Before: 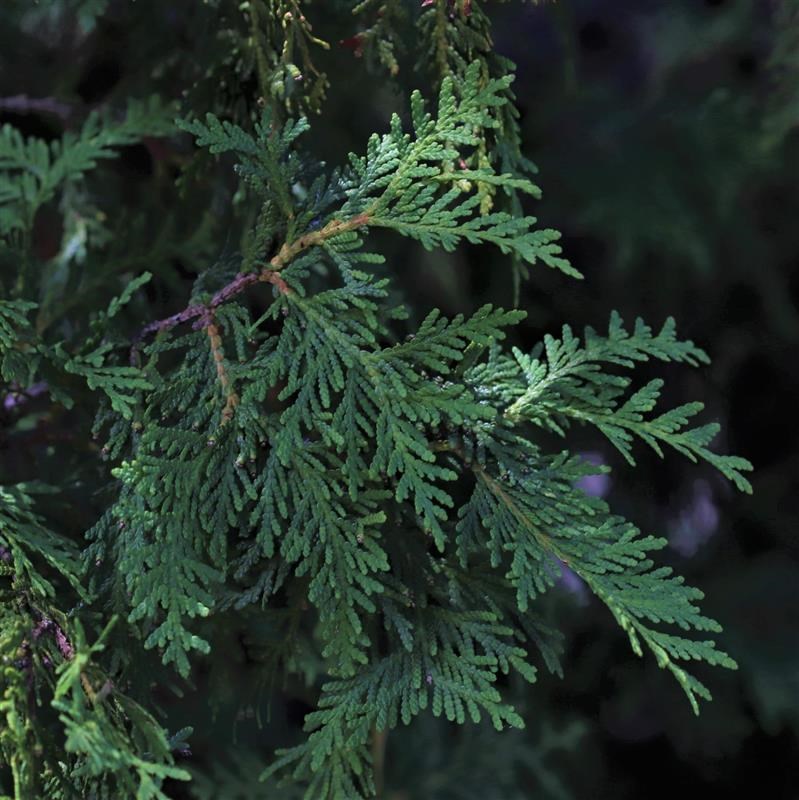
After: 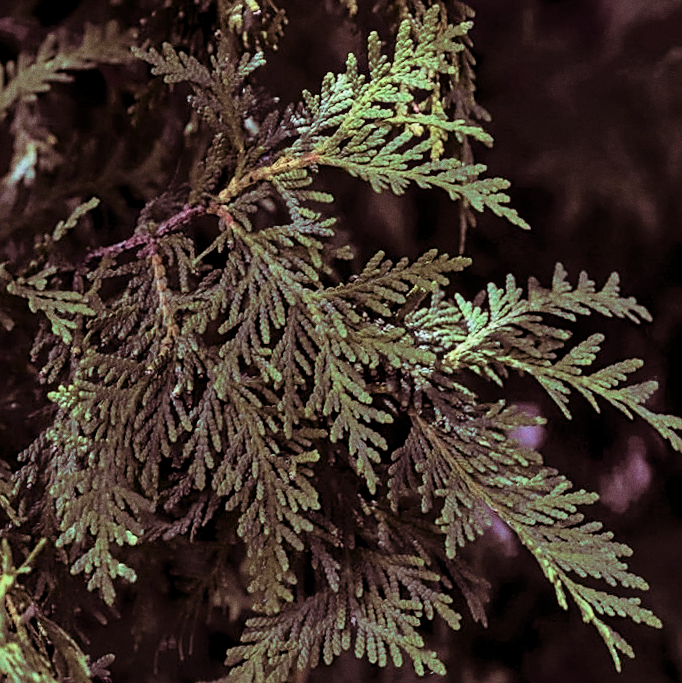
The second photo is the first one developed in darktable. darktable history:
exposure: black level correction 0.001, compensate highlight preservation false
grain: on, module defaults
sharpen: on, module defaults
crop and rotate: angle -3.27°, left 5.211%, top 5.211%, right 4.607%, bottom 4.607%
local contrast: on, module defaults
split-toning: on, module defaults
color balance rgb: perceptual saturation grading › global saturation -3%
tone curve: curves: ch0 [(0, 0.005) (0.103, 0.081) (0.196, 0.197) (0.391, 0.469) (0.491, 0.585) (0.638, 0.751) (0.822, 0.886) (0.997, 0.959)]; ch1 [(0, 0) (0.172, 0.123) (0.324, 0.253) (0.396, 0.388) (0.474, 0.479) (0.499, 0.498) (0.529, 0.528) (0.579, 0.614) (0.633, 0.677) (0.812, 0.856) (1, 1)]; ch2 [(0, 0) (0.411, 0.424) (0.459, 0.478) (0.5, 0.501) (0.517, 0.526) (0.553, 0.583) (0.609, 0.646) (0.708, 0.768) (0.839, 0.916) (1, 1)], color space Lab, independent channels, preserve colors none
